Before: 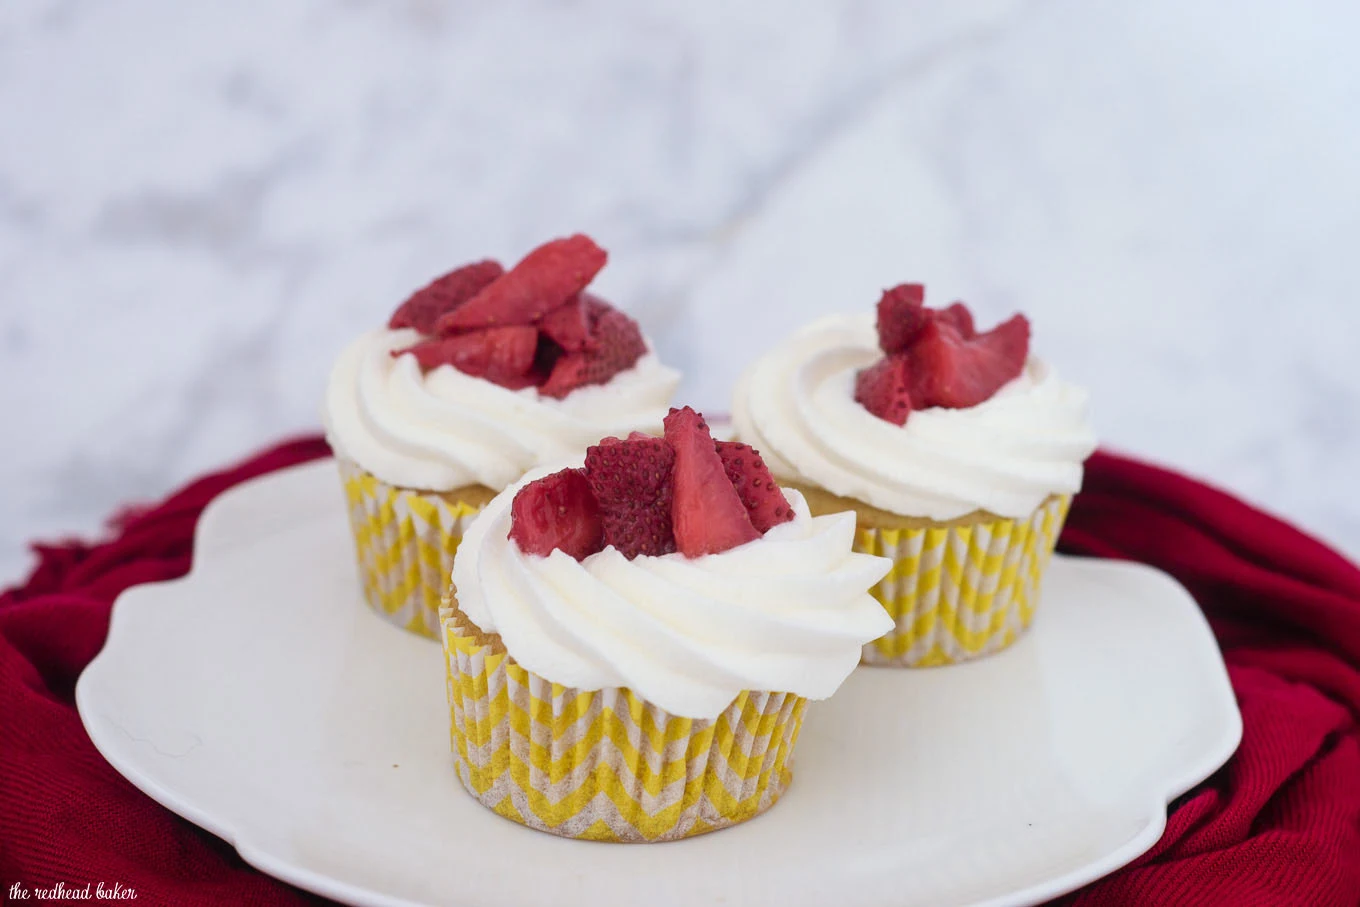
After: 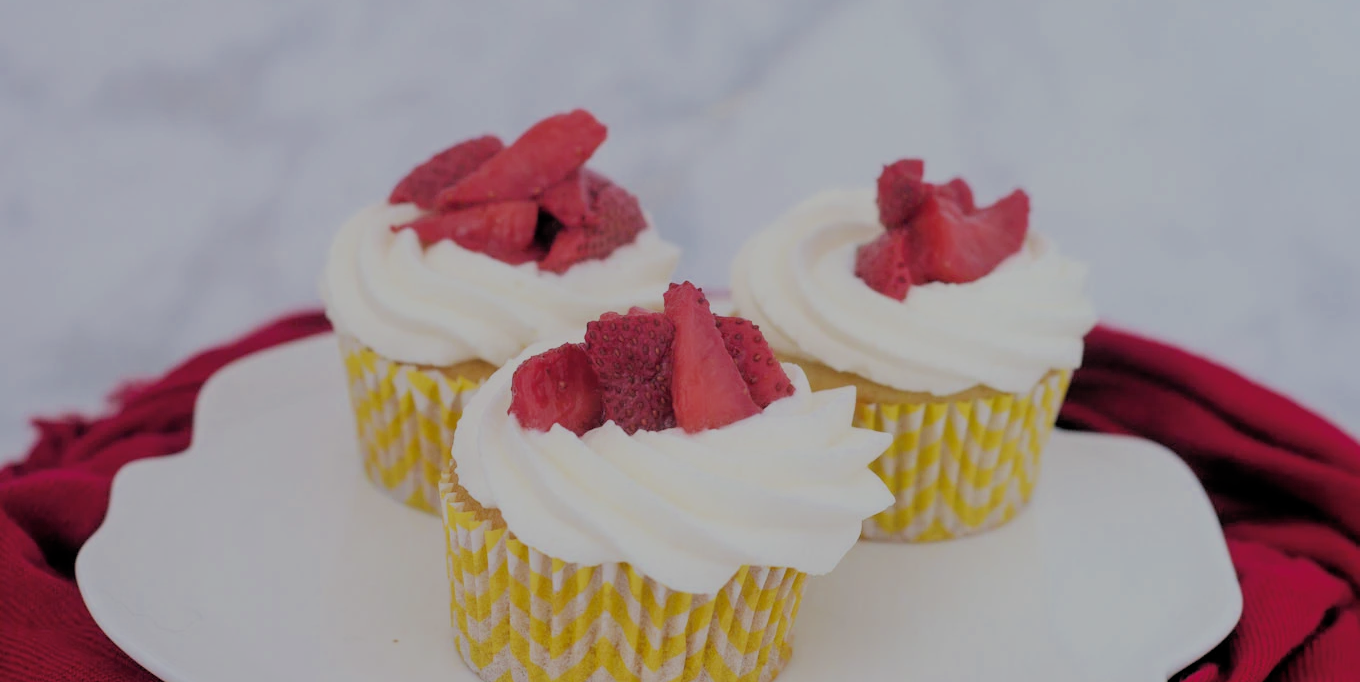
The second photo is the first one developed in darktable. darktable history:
crop: top 13.83%, bottom 10.972%
filmic rgb: middle gray luminance 3.45%, black relative exposure -5.96 EV, white relative exposure 6.31 EV, threshold 2.95 EV, dynamic range scaling 22.1%, target black luminance 0%, hardness 2.33, latitude 46.51%, contrast 0.783, highlights saturation mix 99.75%, shadows ↔ highlights balance 0.184%, enable highlight reconstruction true
